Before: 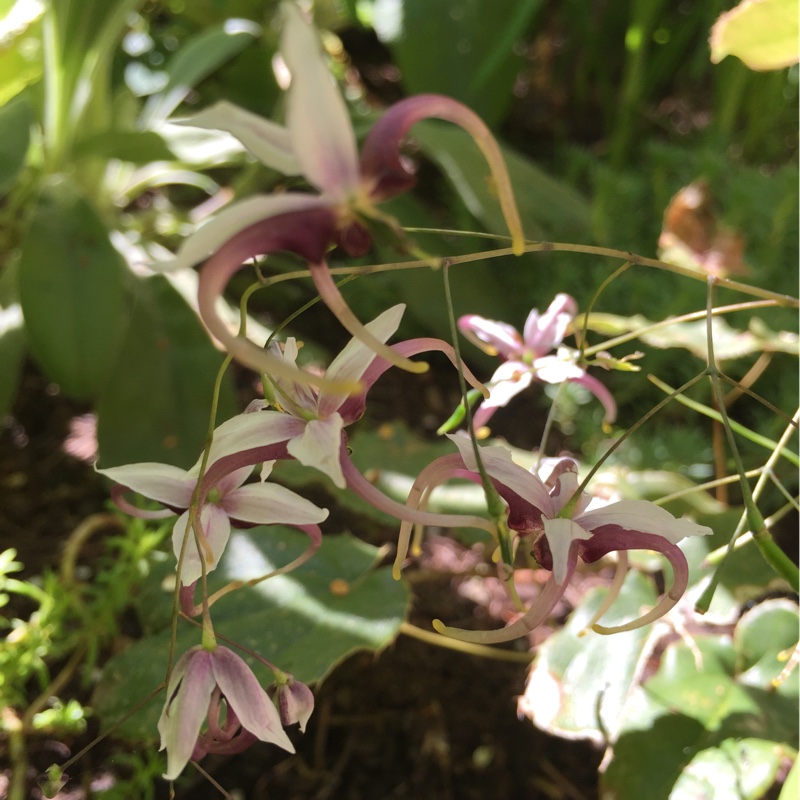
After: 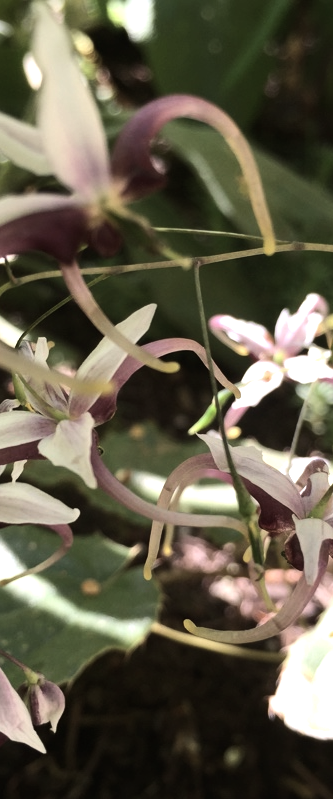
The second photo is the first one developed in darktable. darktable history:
contrast brightness saturation: contrast 0.1, saturation -0.3
tone equalizer: -8 EV -0.75 EV, -7 EV -0.7 EV, -6 EV -0.6 EV, -5 EV -0.4 EV, -3 EV 0.4 EV, -2 EV 0.6 EV, -1 EV 0.7 EV, +0 EV 0.75 EV, edges refinement/feathering 500, mask exposure compensation -1.57 EV, preserve details no
crop: left 31.229%, right 27.105%
